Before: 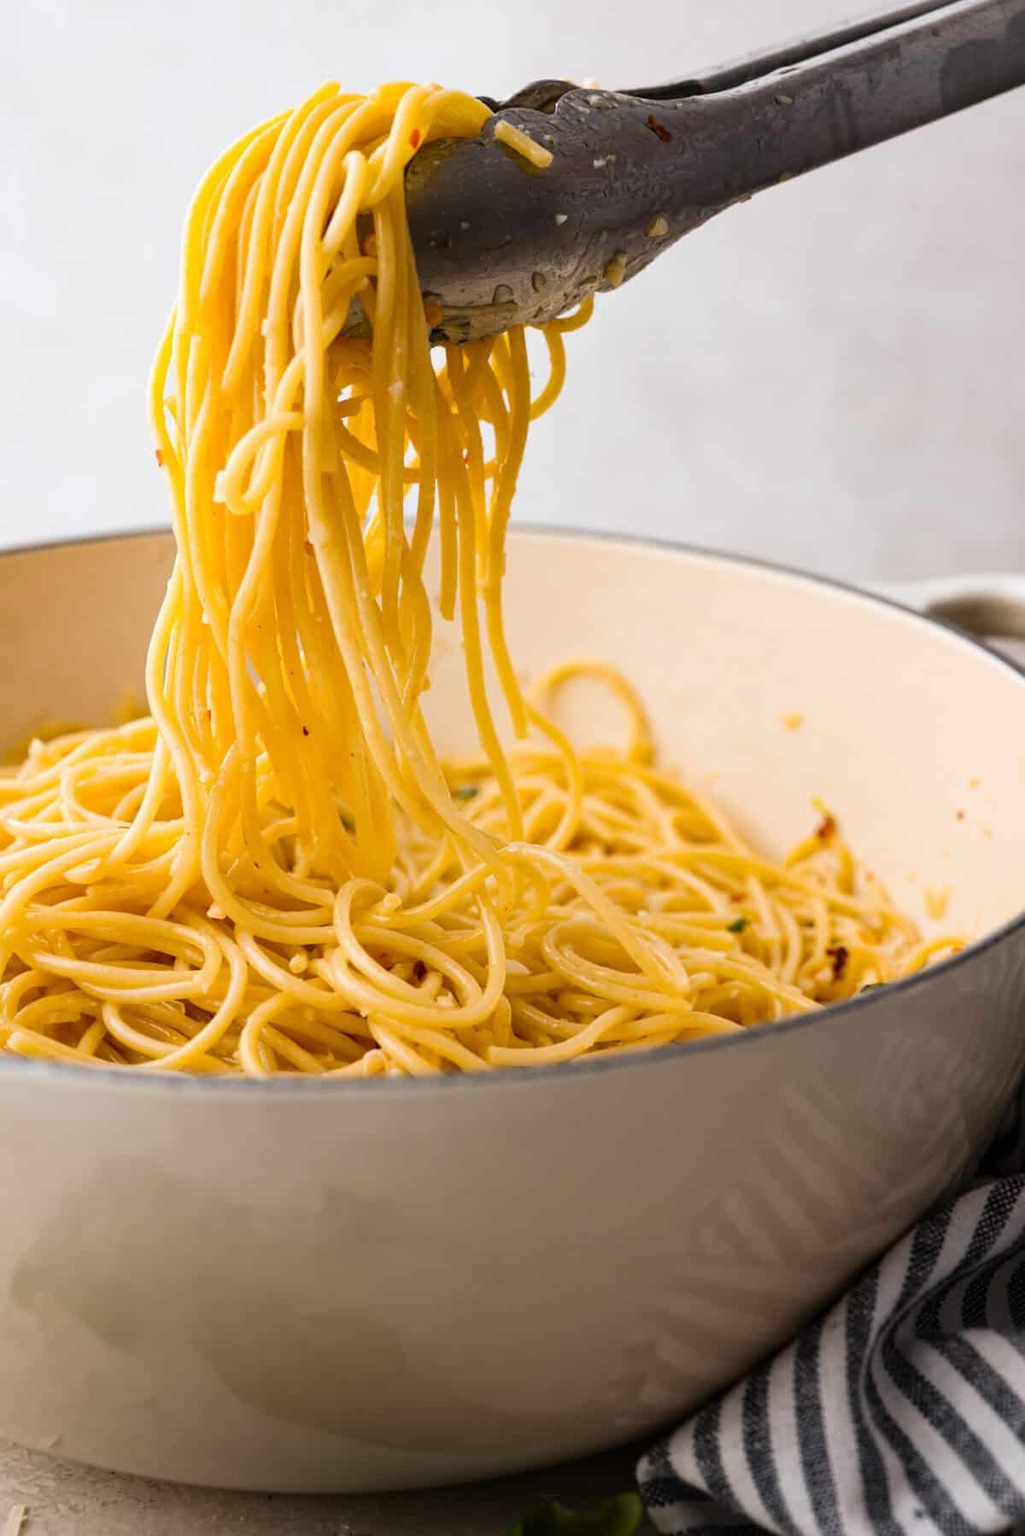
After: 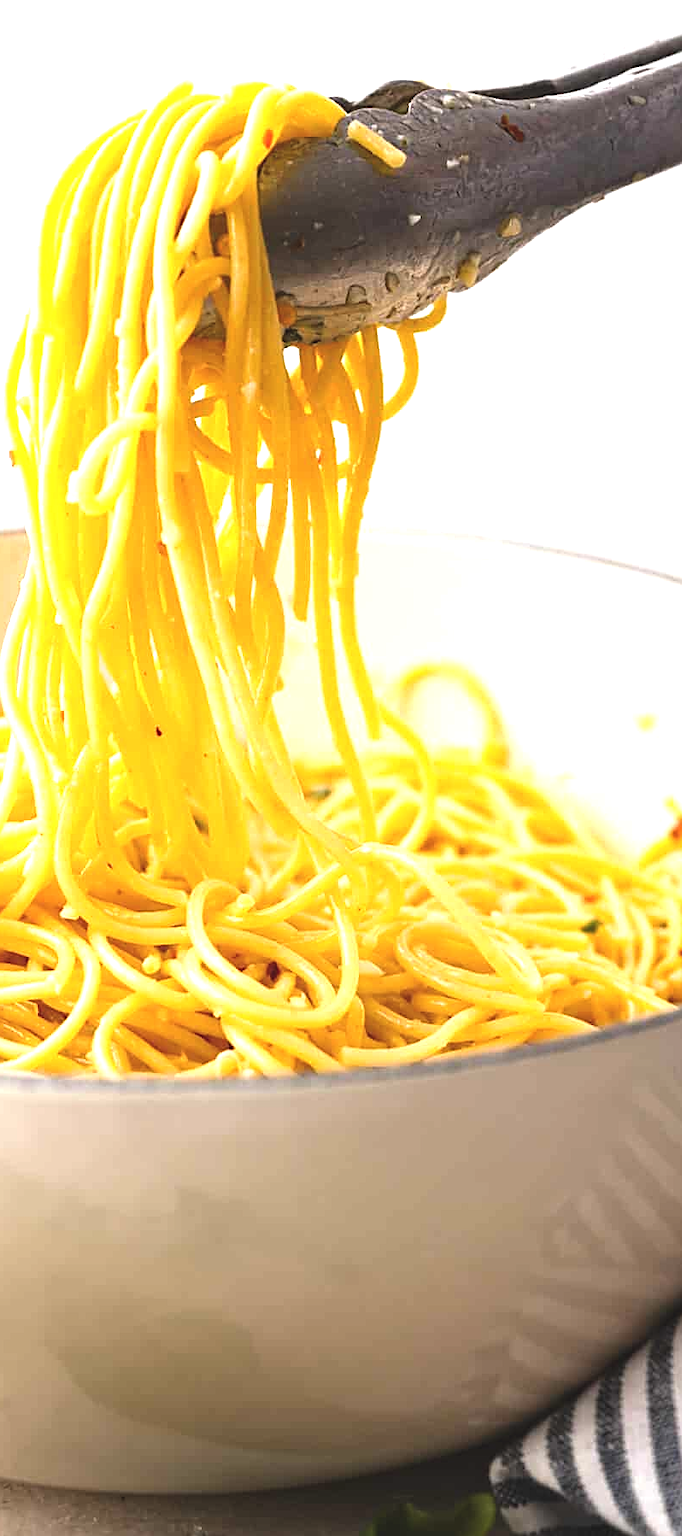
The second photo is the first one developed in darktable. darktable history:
exposure: black level correction -0.006, exposure 1 EV, compensate highlight preservation false
crop and rotate: left 14.346%, right 18.994%
sharpen: on, module defaults
